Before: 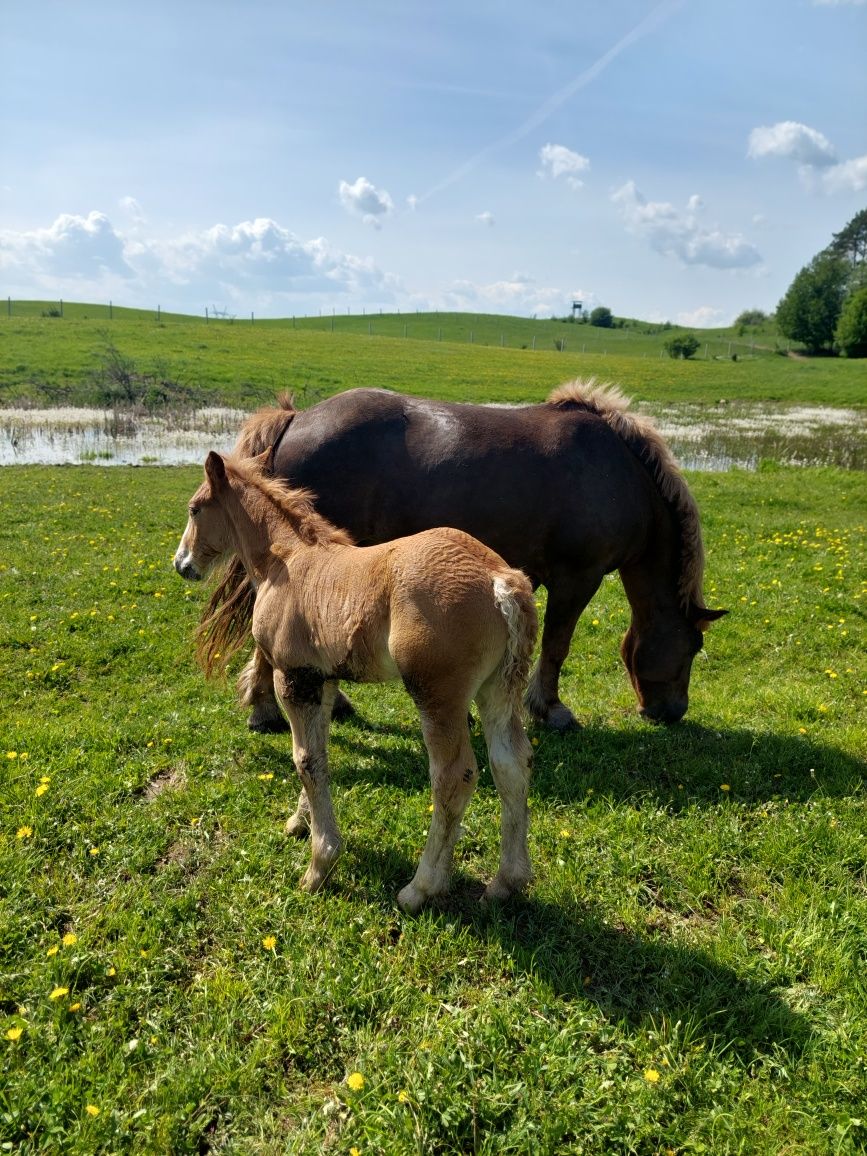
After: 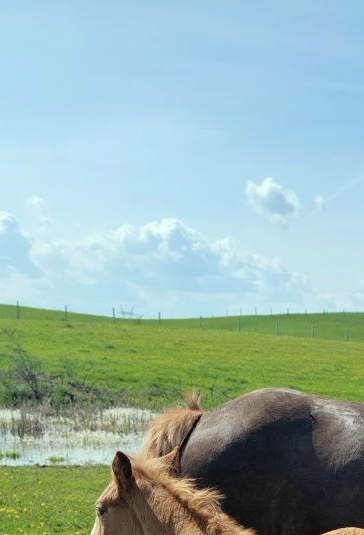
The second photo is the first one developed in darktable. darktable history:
exposure: exposure -0.072 EV, compensate highlight preservation false
color correction: highlights a* -6.69, highlights b* 0.49
contrast brightness saturation: brightness 0.15
crop and rotate: left 10.817%, top 0.062%, right 47.194%, bottom 53.626%
